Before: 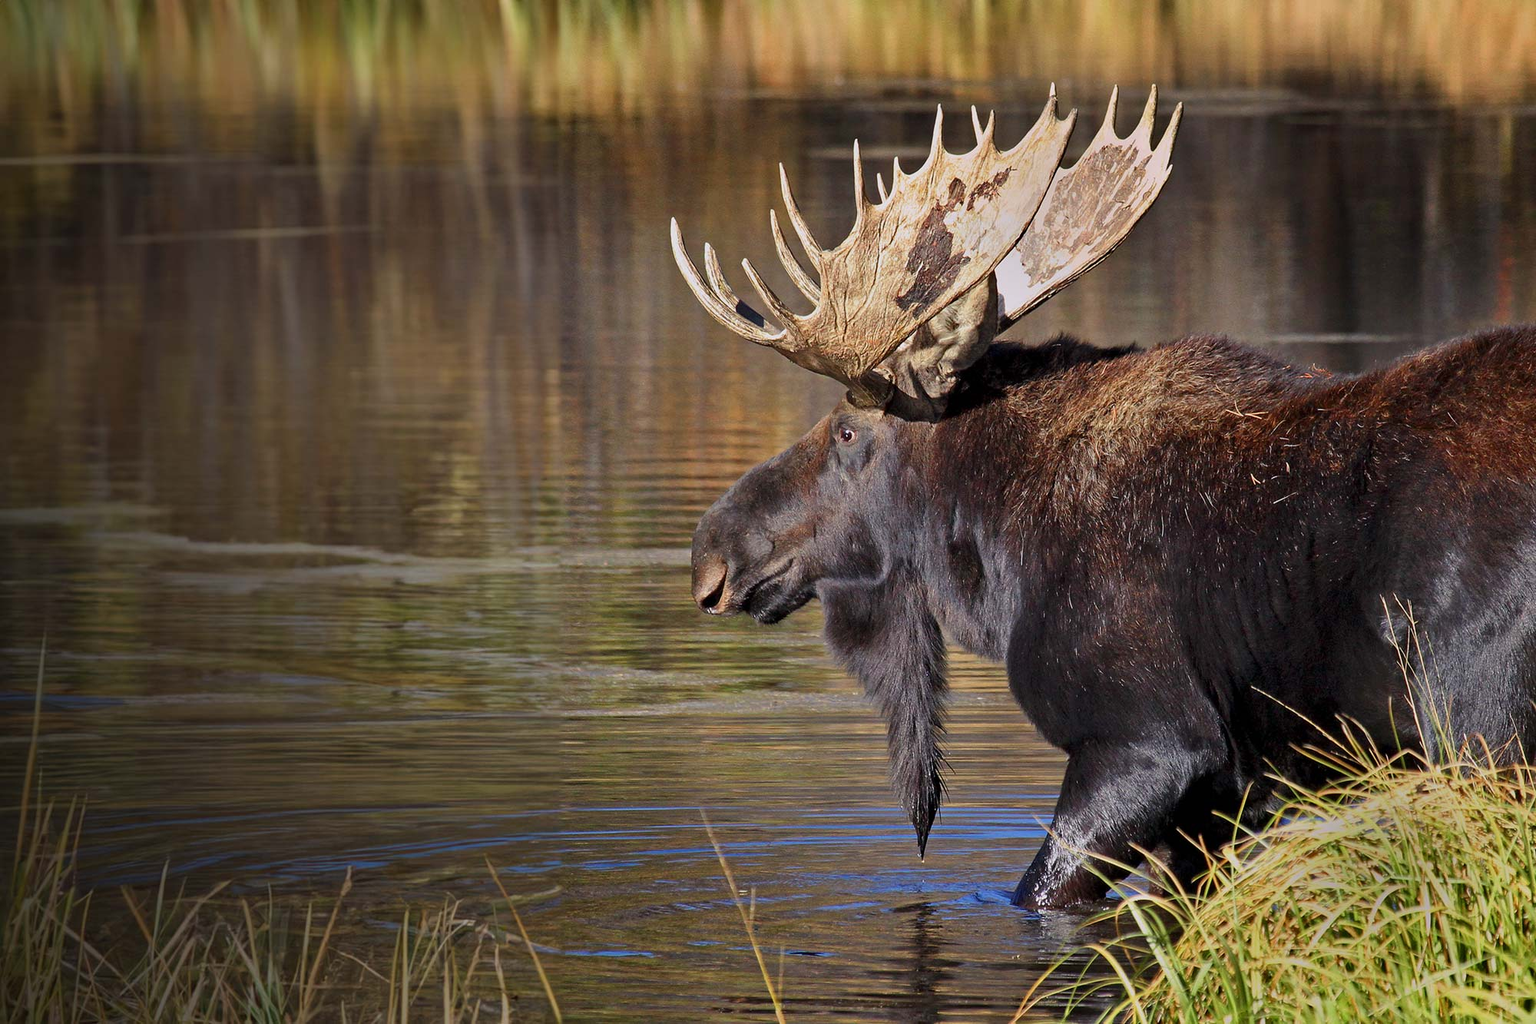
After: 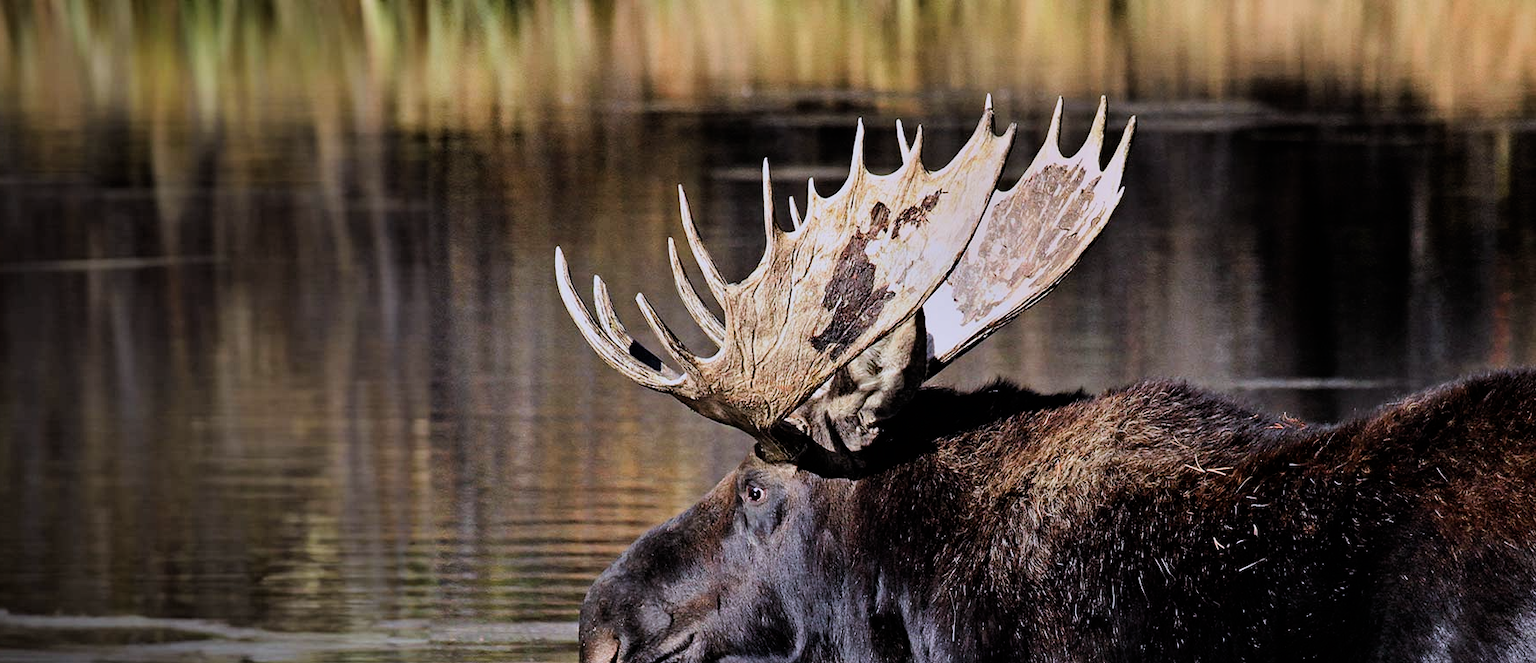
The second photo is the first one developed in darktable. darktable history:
white balance: red 0.967, blue 1.119, emerald 0.756
filmic rgb: black relative exposure -5 EV, white relative exposure 3.5 EV, hardness 3.19, contrast 1.4, highlights saturation mix -30%
crop and rotate: left 11.812%, bottom 42.776%
